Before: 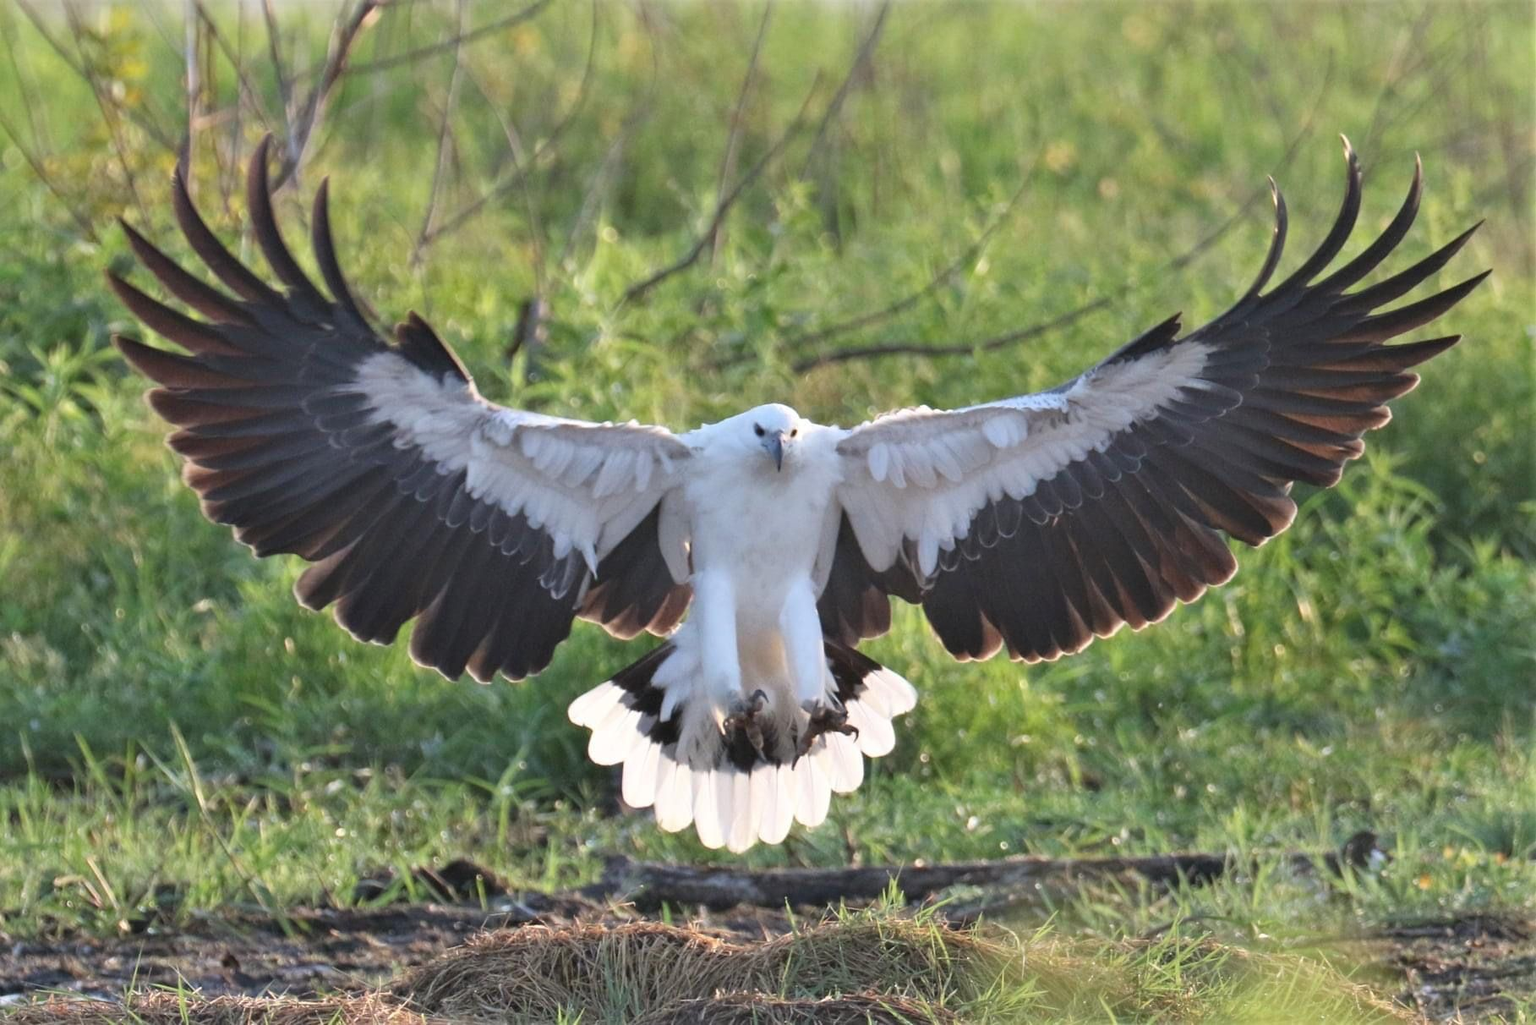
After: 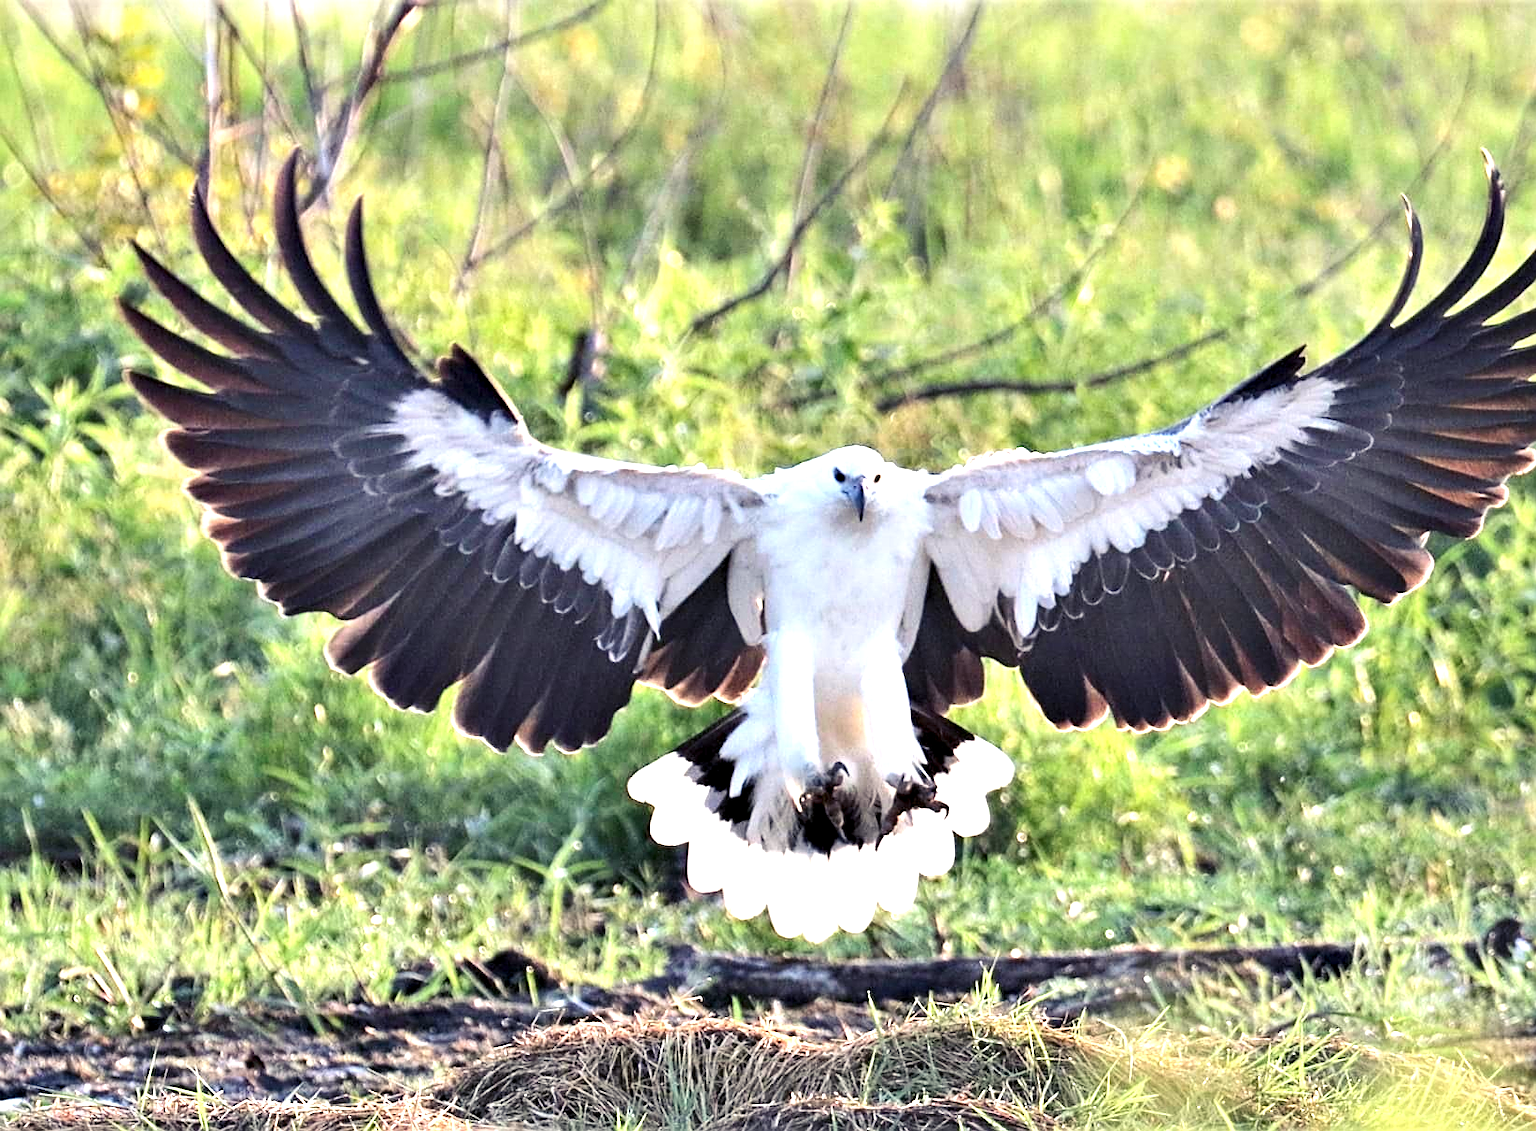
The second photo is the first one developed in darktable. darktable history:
crop: right 9.5%, bottom 0.022%
color balance rgb: shadows lift › luminance -21.477%, shadows lift › chroma 6.617%, shadows lift › hue 272.65°, highlights gain › chroma 0.566%, highlights gain › hue 55.21°, perceptual saturation grading › global saturation 0.21%
tone curve: curves: ch0 [(0, 0) (0.251, 0.254) (0.689, 0.733) (1, 1)], color space Lab, independent channels, preserve colors none
exposure: black level correction 0, exposure 0.951 EV, compensate highlight preservation false
contrast equalizer: y [[0.6 ×6], [0.55 ×6], [0 ×6], [0 ×6], [0 ×6]]
sharpen: on, module defaults
